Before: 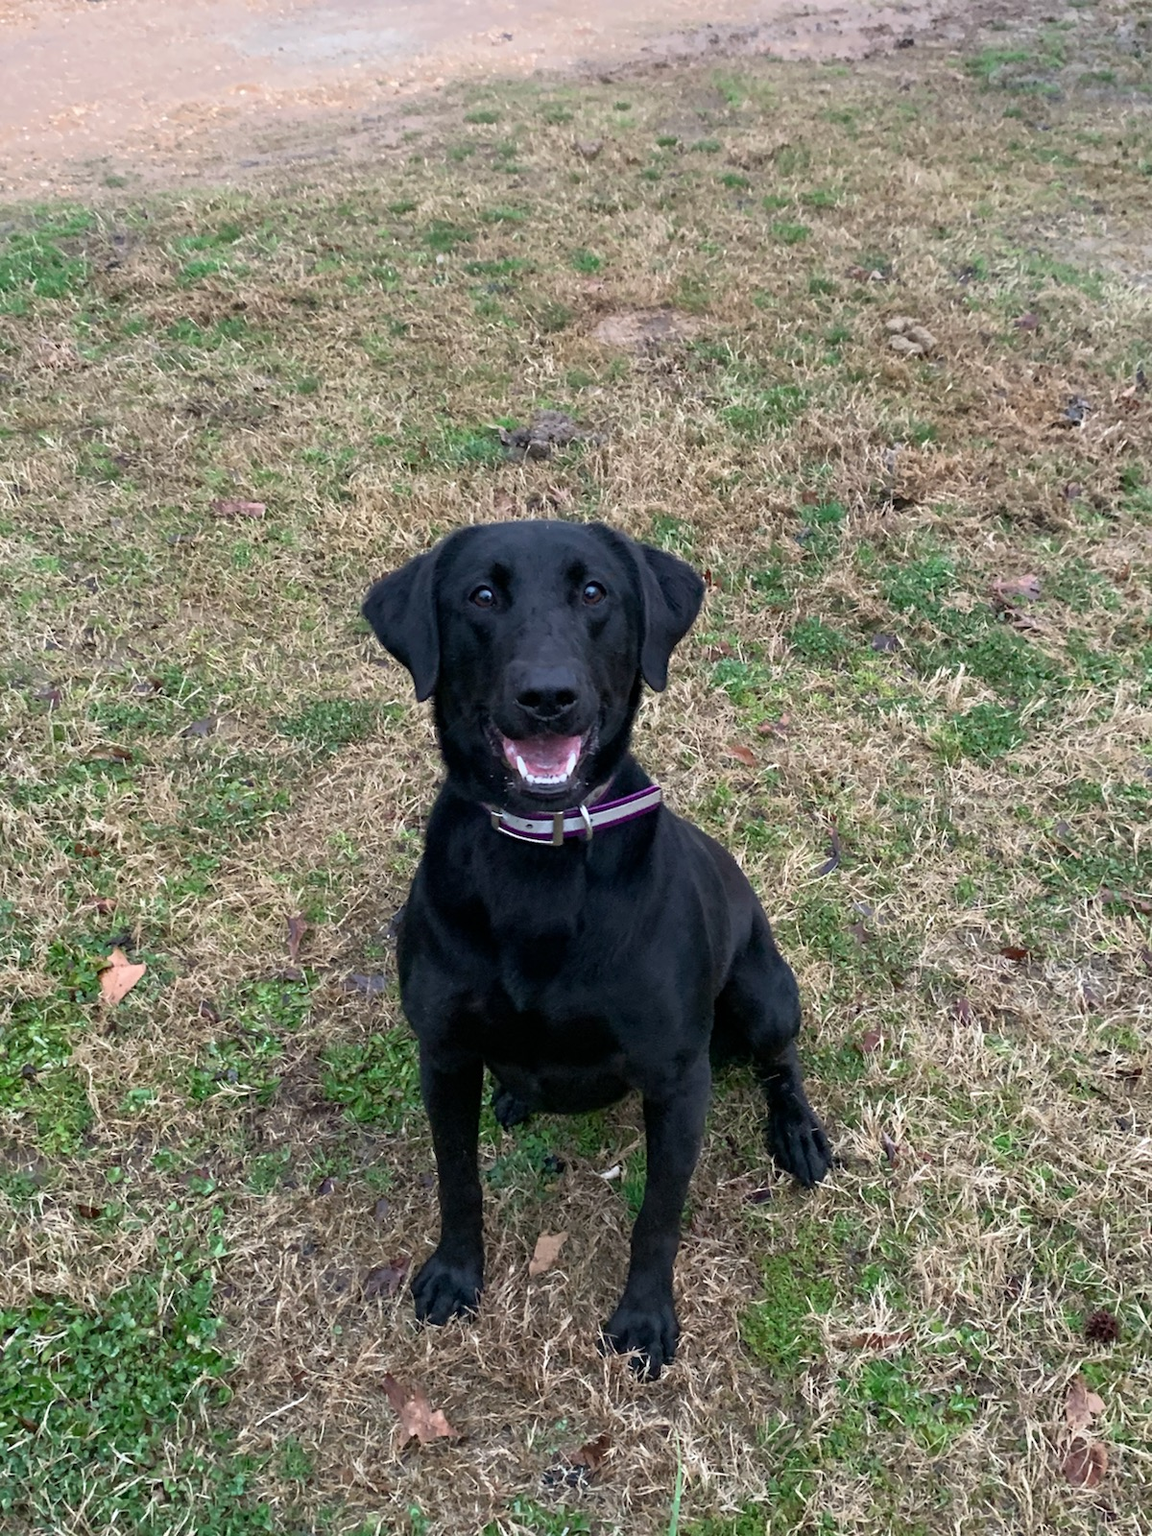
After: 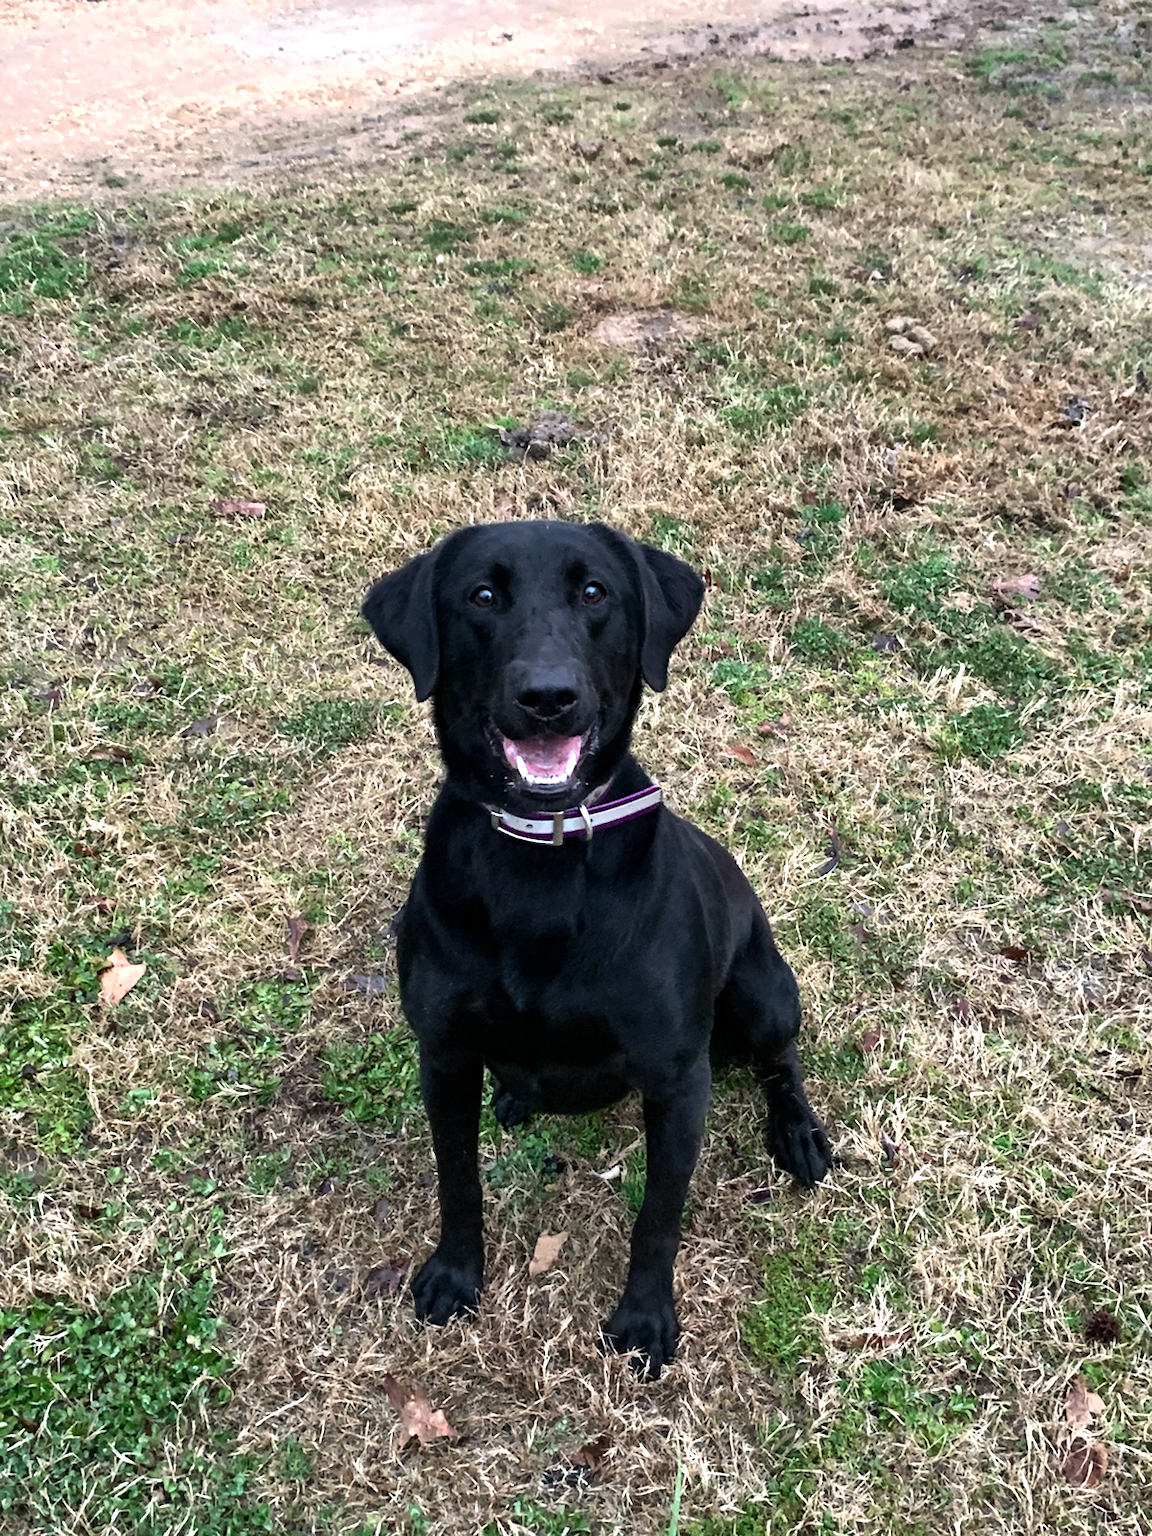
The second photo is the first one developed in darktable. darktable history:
tone equalizer: -8 EV -0.751 EV, -7 EV -0.726 EV, -6 EV -0.602 EV, -5 EV -0.402 EV, -3 EV 0.402 EV, -2 EV 0.6 EV, -1 EV 0.692 EV, +0 EV 0.739 EV, edges refinement/feathering 500, mask exposure compensation -1.57 EV, preserve details no
exposure: exposure -0.042 EV, compensate exposure bias true, compensate highlight preservation false
shadows and highlights: shadows color adjustment 99.16%, highlights color adjustment 0.706%, soften with gaussian
